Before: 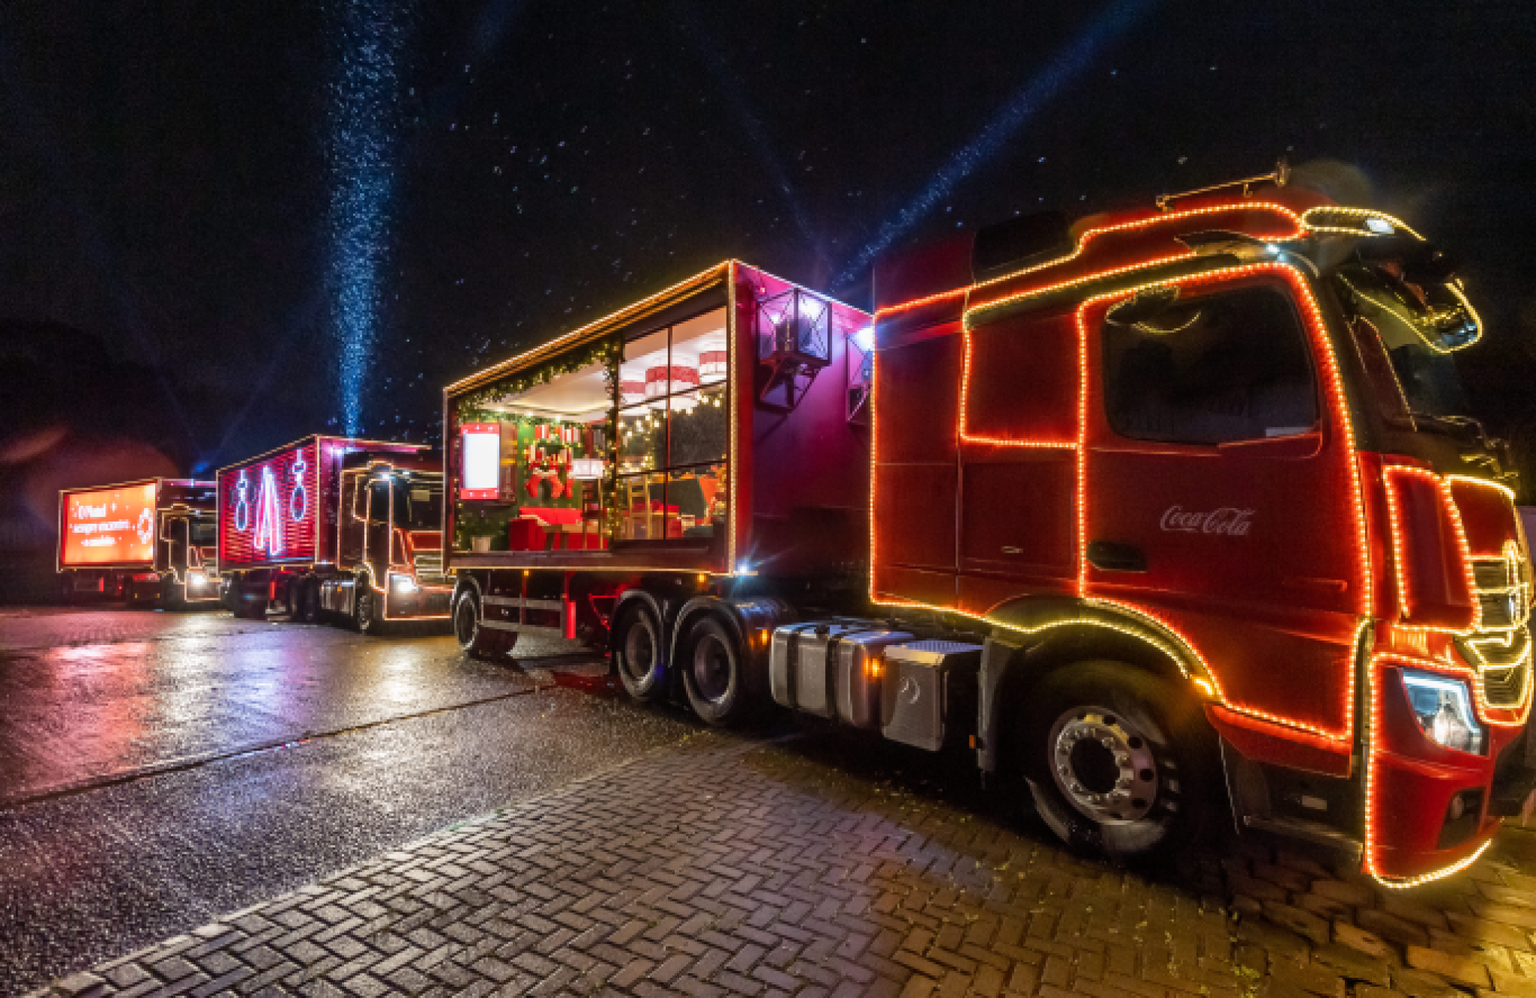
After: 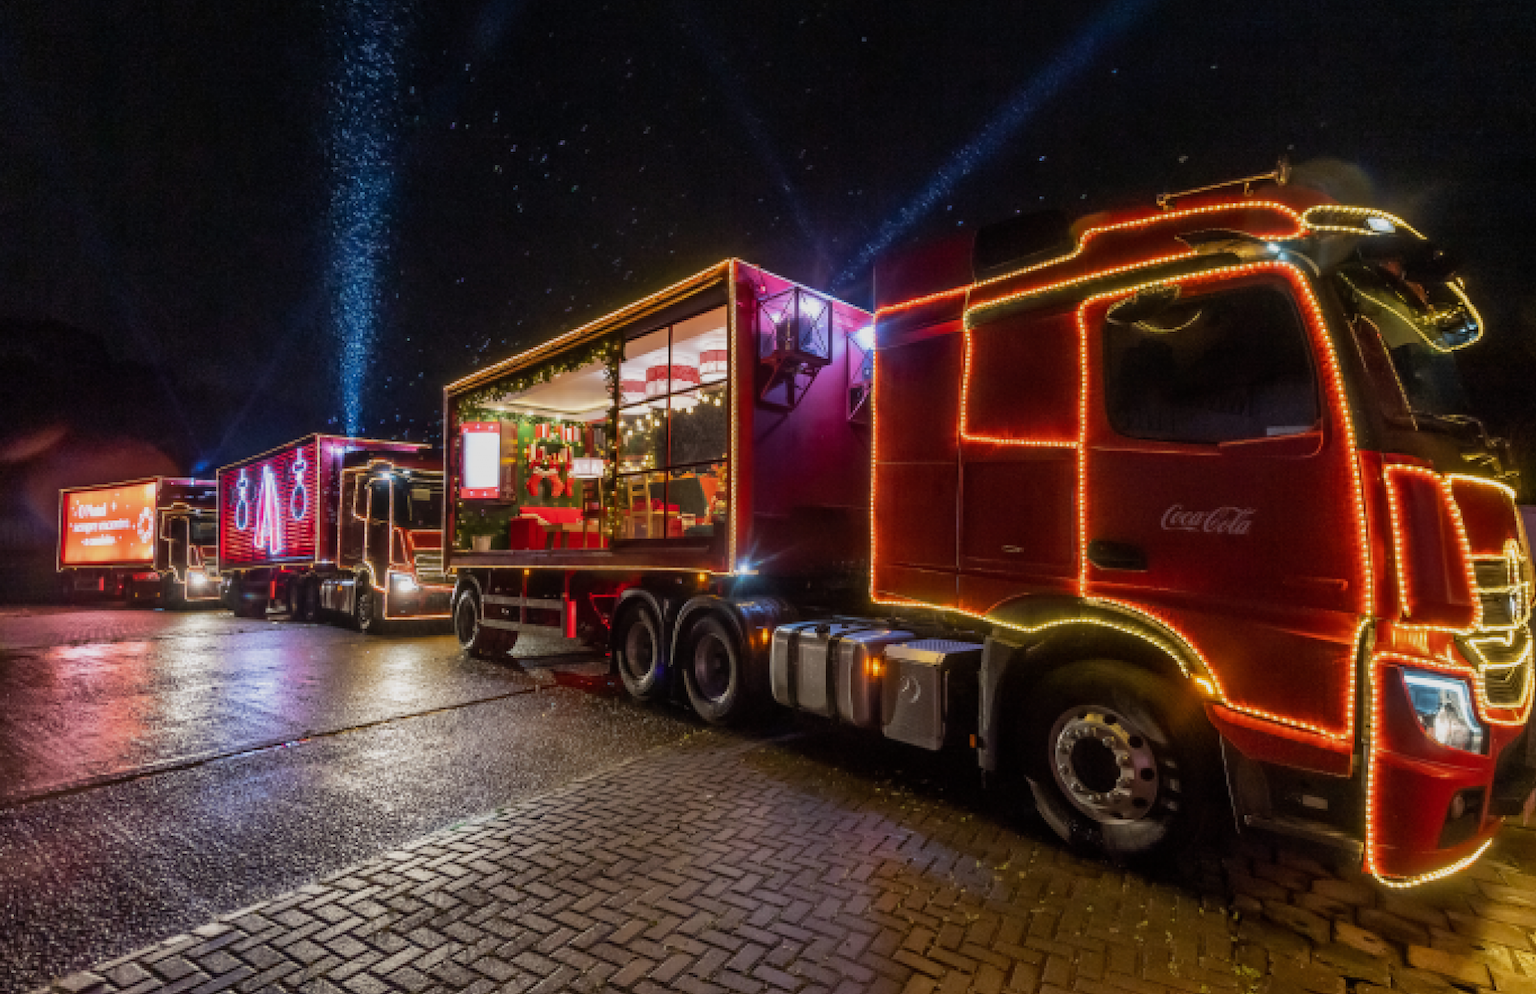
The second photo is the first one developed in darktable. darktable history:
exposure: exposure -0.314 EV, compensate highlight preservation false
crop: top 0.226%, bottom 0.166%
